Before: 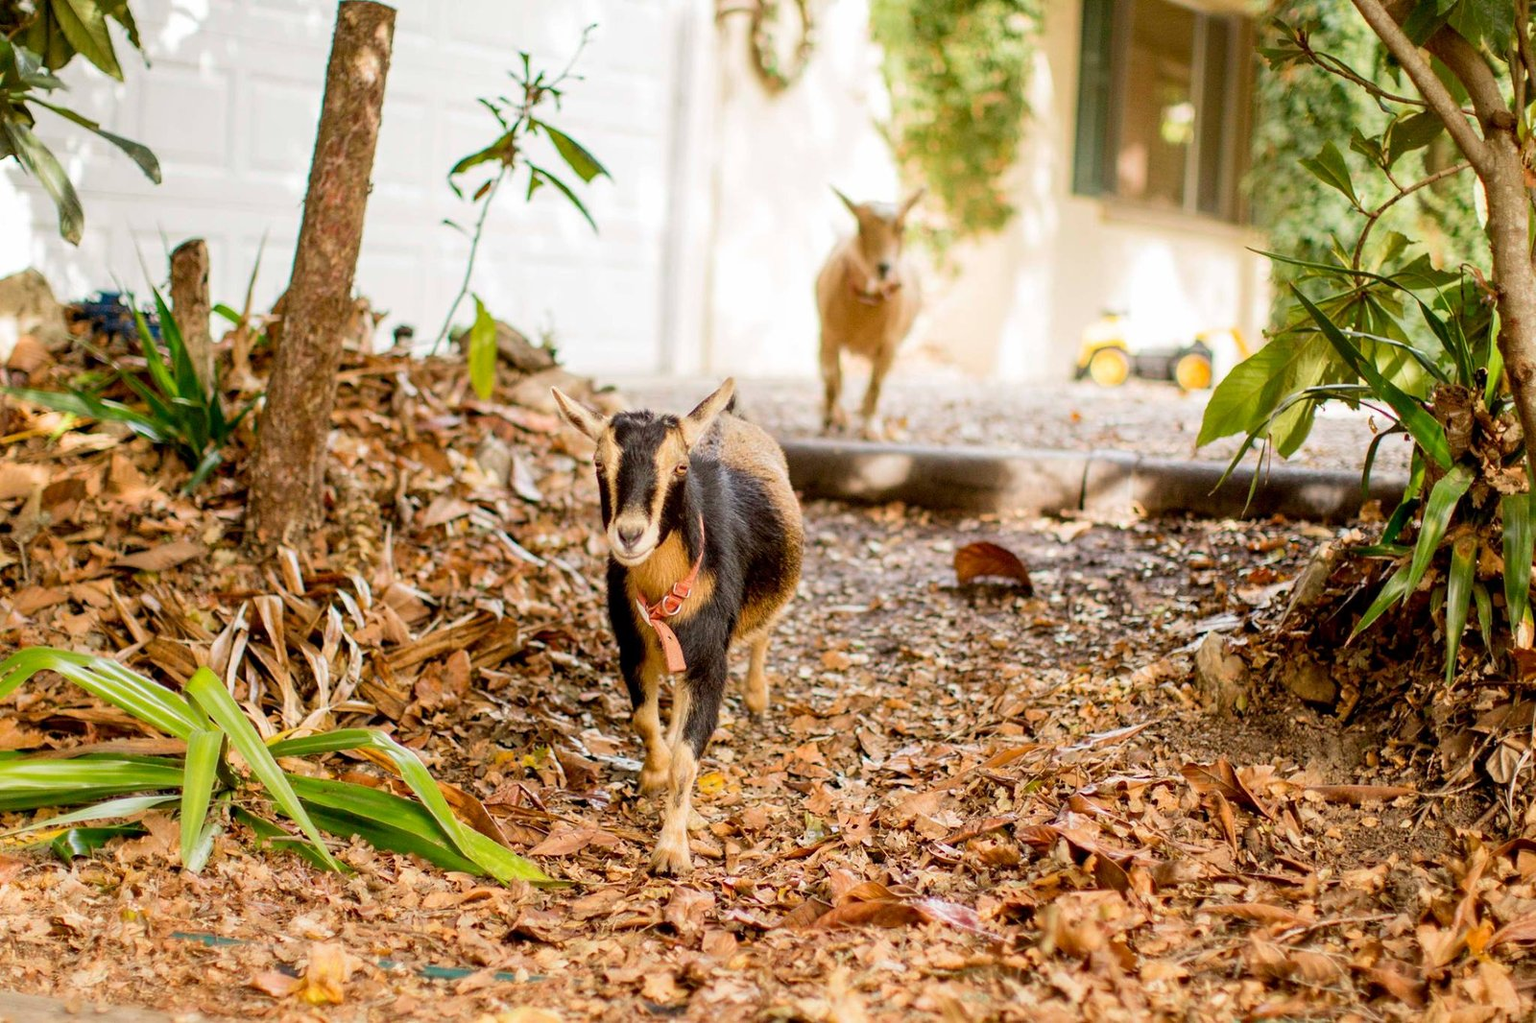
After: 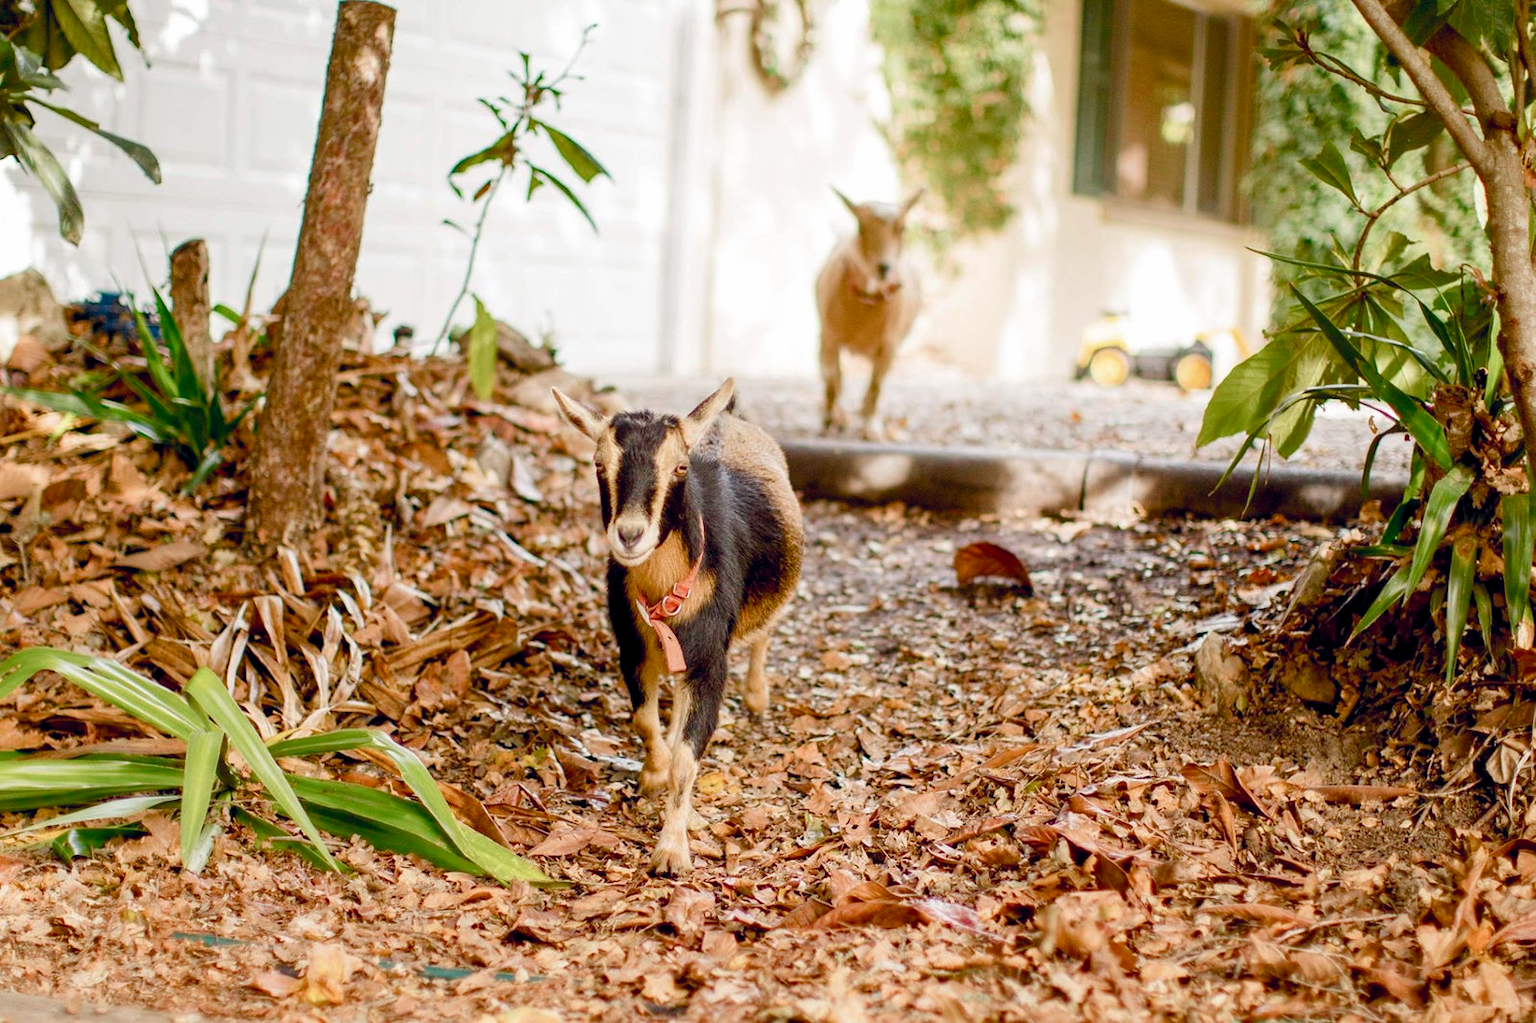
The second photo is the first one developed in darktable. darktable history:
color balance rgb: global offset › chroma 0.064%, global offset › hue 253.45°, perceptual saturation grading › global saturation 20%, perceptual saturation grading › highlights -50.203%, perceptual saturation grading › shadows 31.21%
